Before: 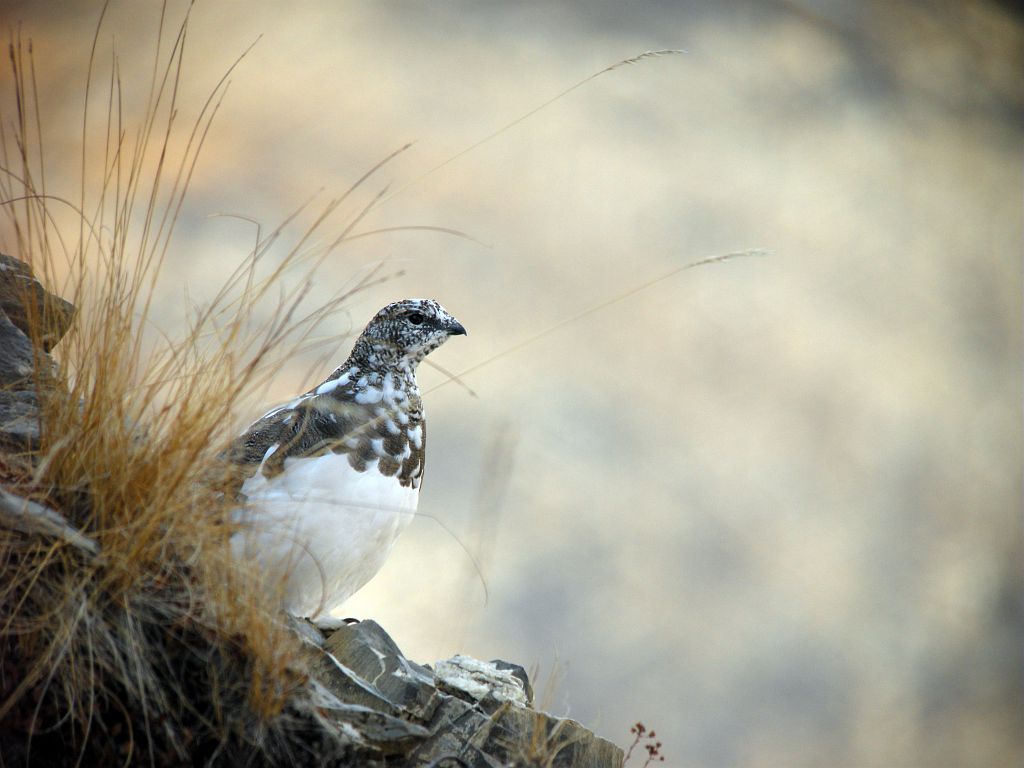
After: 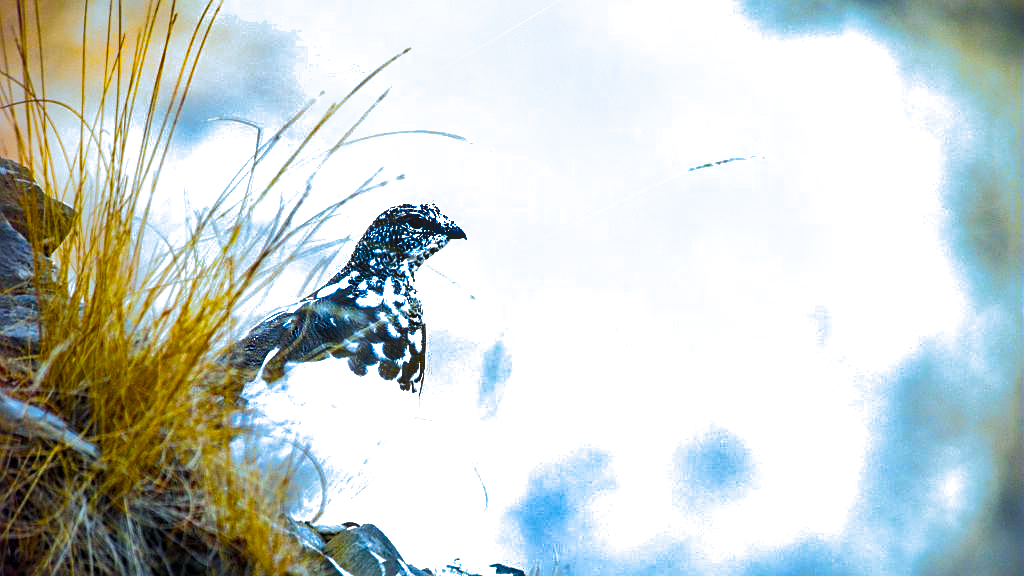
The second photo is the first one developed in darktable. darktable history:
split-toning: shadows › hue 351.18°, shadows › saturation 0.86, highlights › hue 218.82°, highlights › saturation 0.73, balance -19.167
contrast brightness saturation: contrast 0.01, saturation -0.05
local contrast: on, module defaults
white balance: red 0.931, blue 1.11
sharpen: on, module defaults
color balance rgb: linear chroma grading › global chroma 20%, perceptual saturation grading › global saturation 65%, perceptual saturation grading › highlights 50%, perceptual saturation grading › shadows 30%, perceptual brilliance grading › global brilliance 12%, perceptual brilliance grading › highlights 15%, global vibrance 20%
shadows and highlights: shadows 12, white point adjustment 1.2, soften with gaussian
crop and rotate: top 12.5%, bottom 12.5%
